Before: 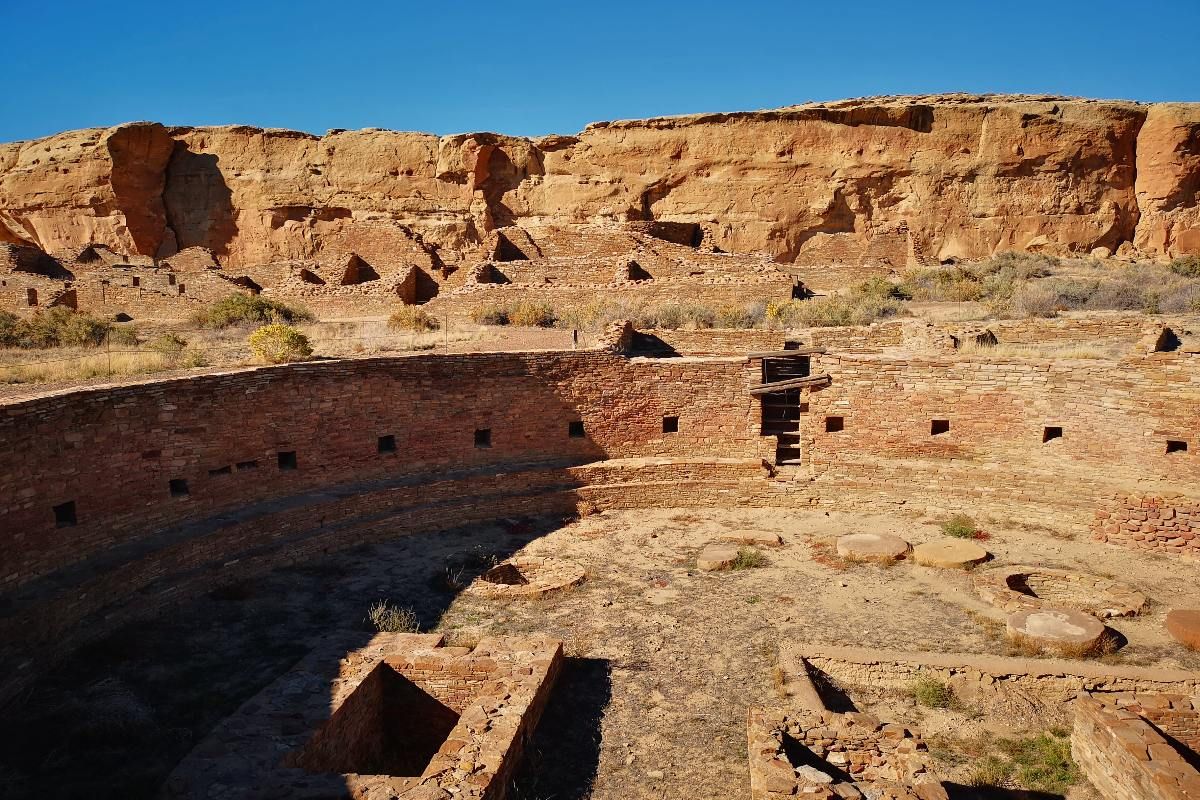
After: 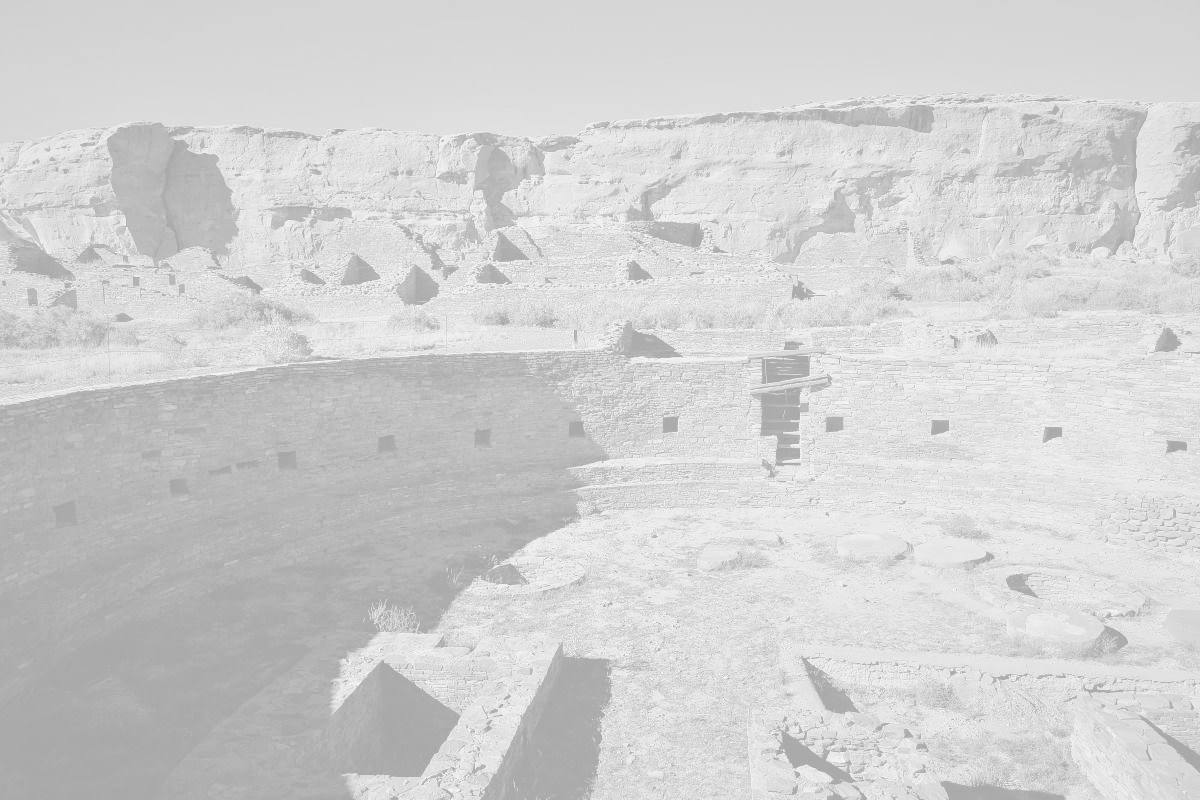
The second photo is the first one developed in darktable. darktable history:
color balance rgb: linear chroma grading › global chroma 15%, perceptual saturation grading › global saturation 30%
monochrome: on, module defaults
colorize: hue 331.2°, saturation 75%, source mix 30.28%, lightness 70.52%, version 1
contrast brightness saturation: brightness 0.15
